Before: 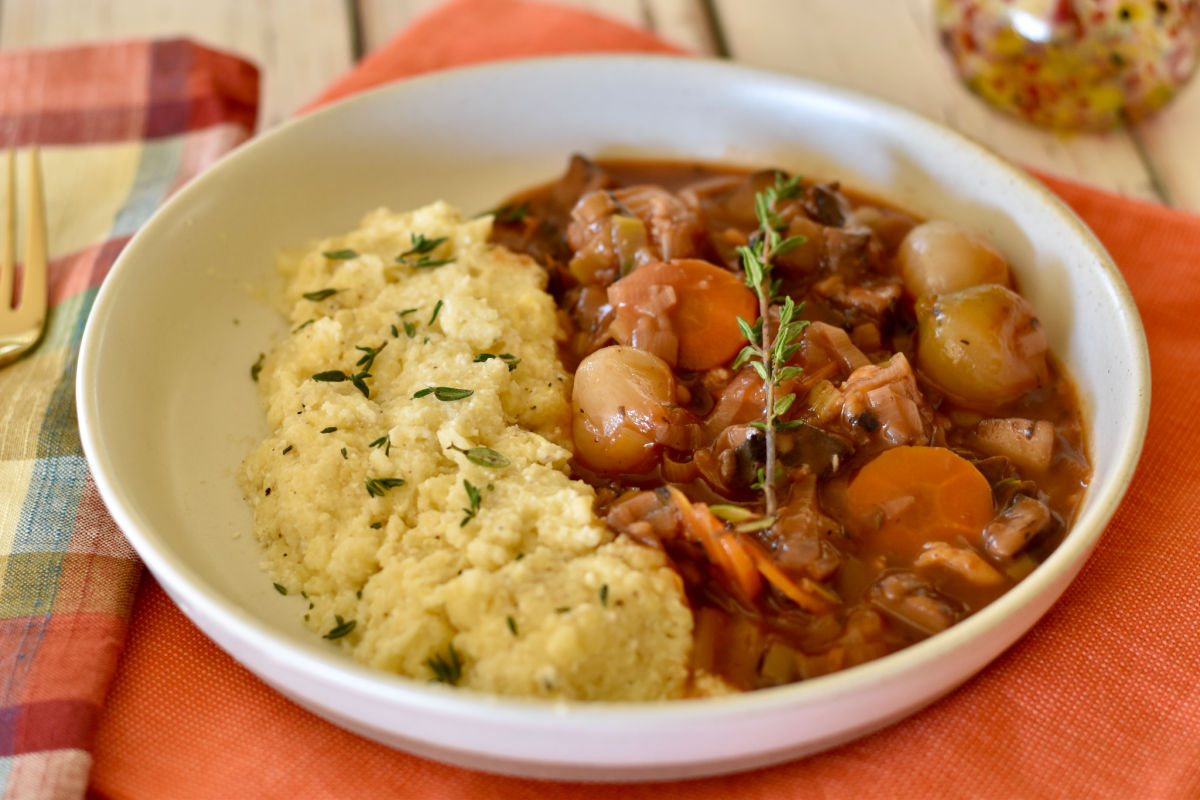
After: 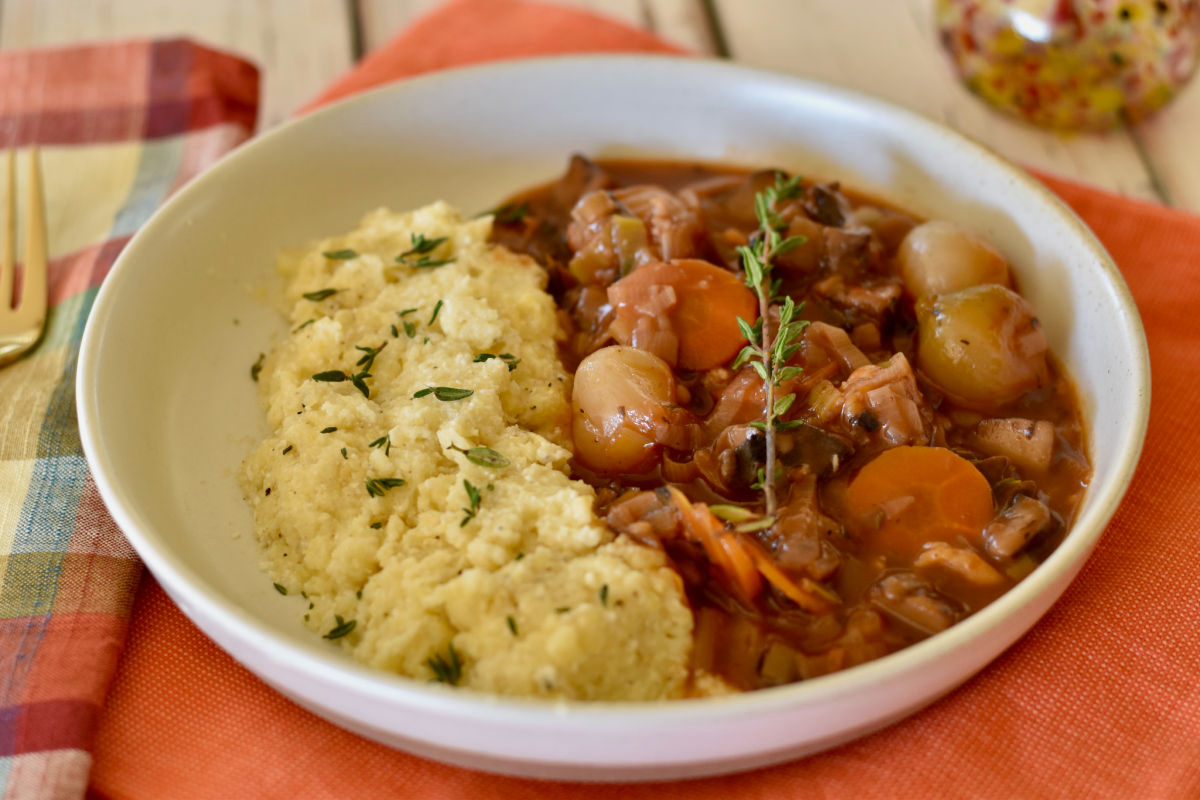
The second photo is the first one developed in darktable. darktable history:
exposure: exposure -0.153 EV, compensate highlight preservation false
